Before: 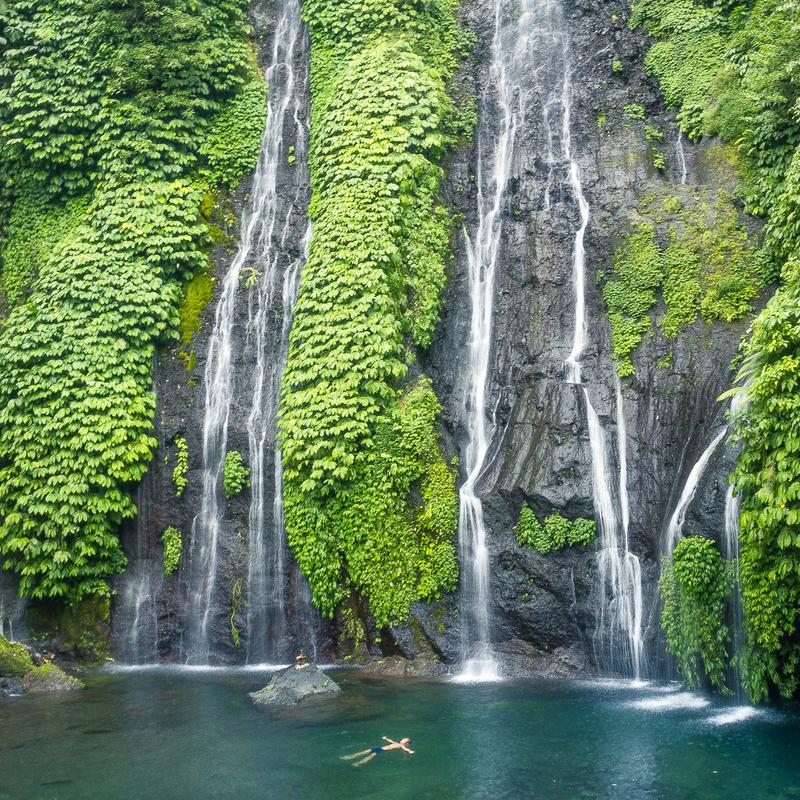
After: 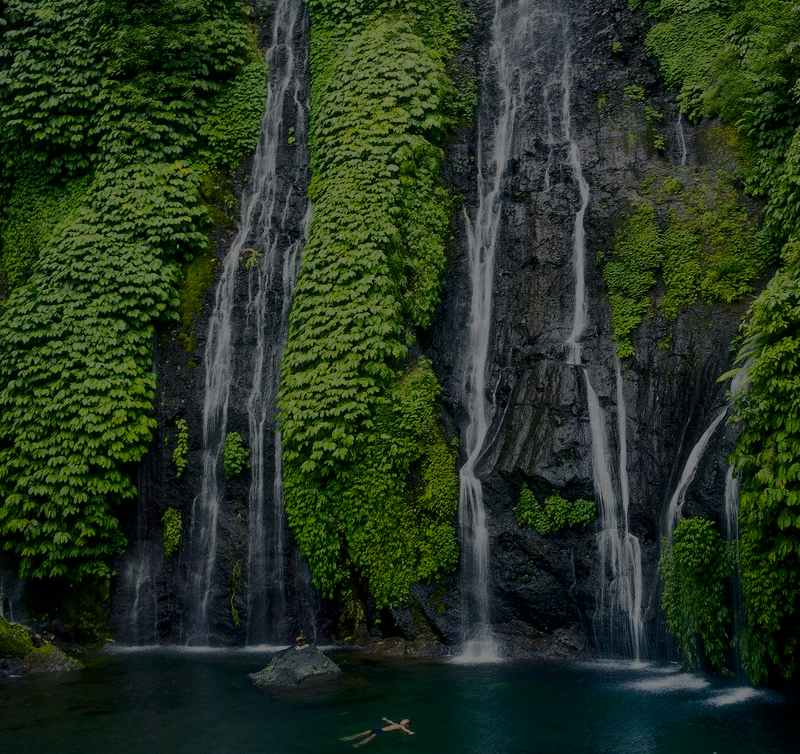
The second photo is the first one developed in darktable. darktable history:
crop and rotate: top 2.42%, bottom 3.242%
filmic rgb: black relative exposure -7.65 EV, white relative exposure 4.56 EV, hardness 3.61
exposure: exposure -1.478 EV, compensate highlight preservation false
contrast brightness saturation: brightness -0.202, saturation 0.085
